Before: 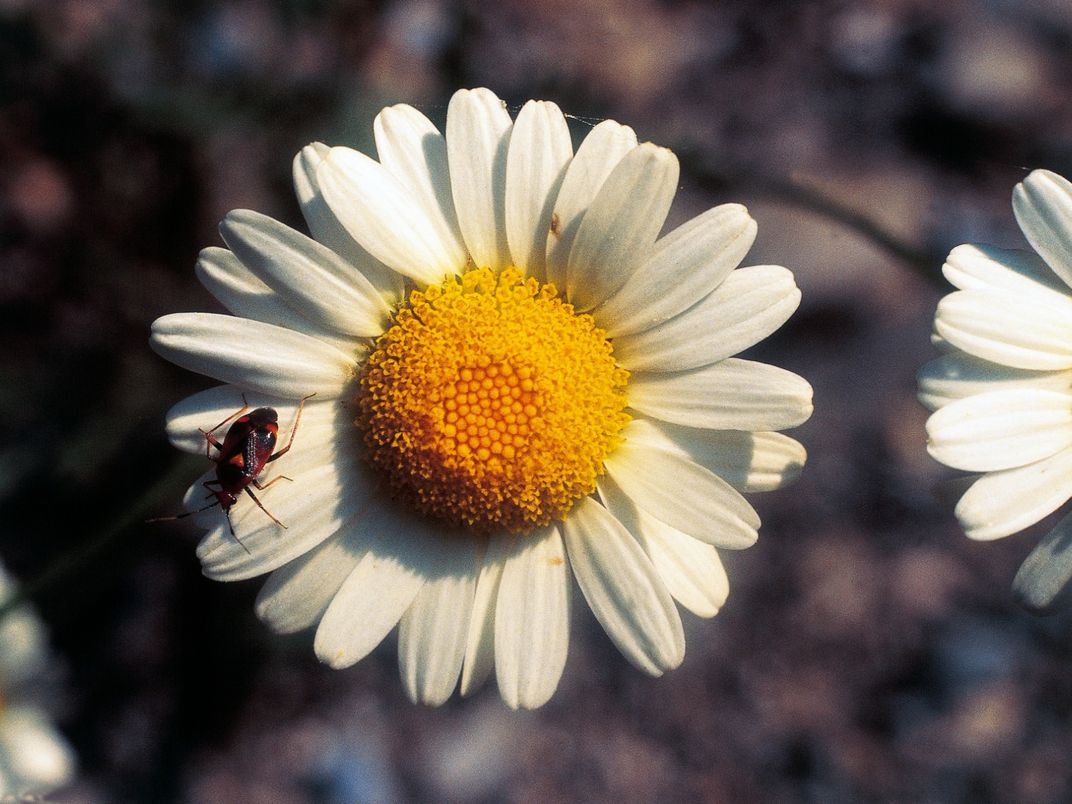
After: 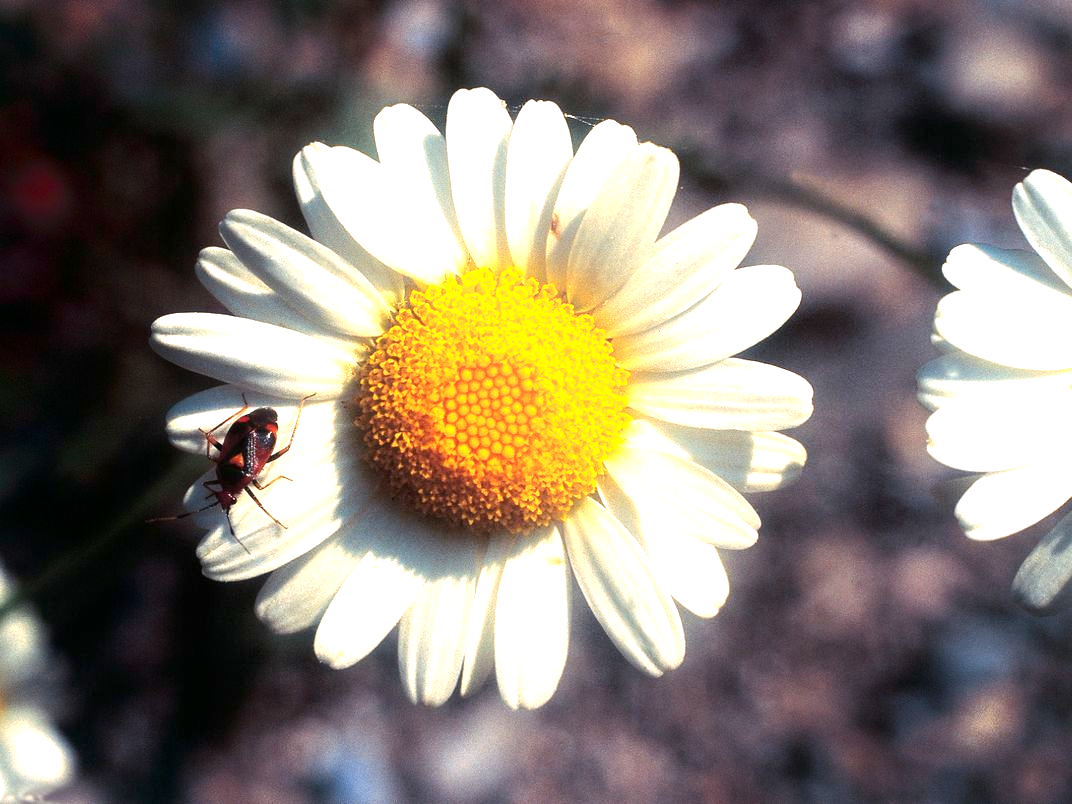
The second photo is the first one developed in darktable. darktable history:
exposure: black level correction 0, exposure 1.098 EV, compensate highlight preservation false
shadows and highlights: shadows -71.4, highlights 35.02, soften with gaussian
